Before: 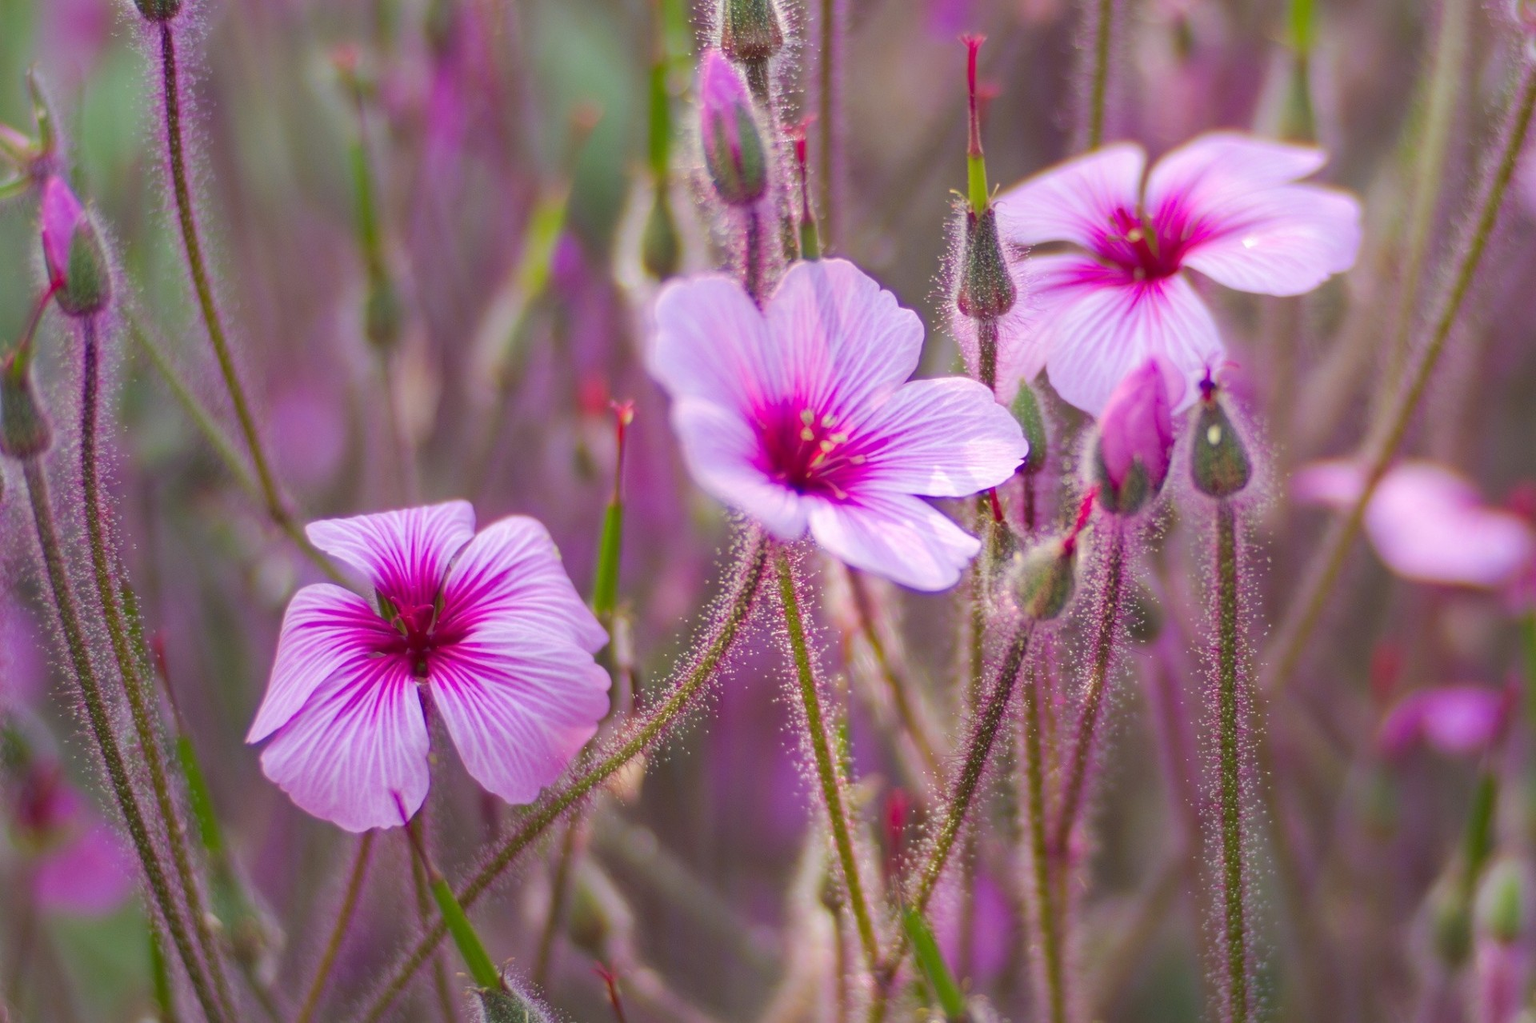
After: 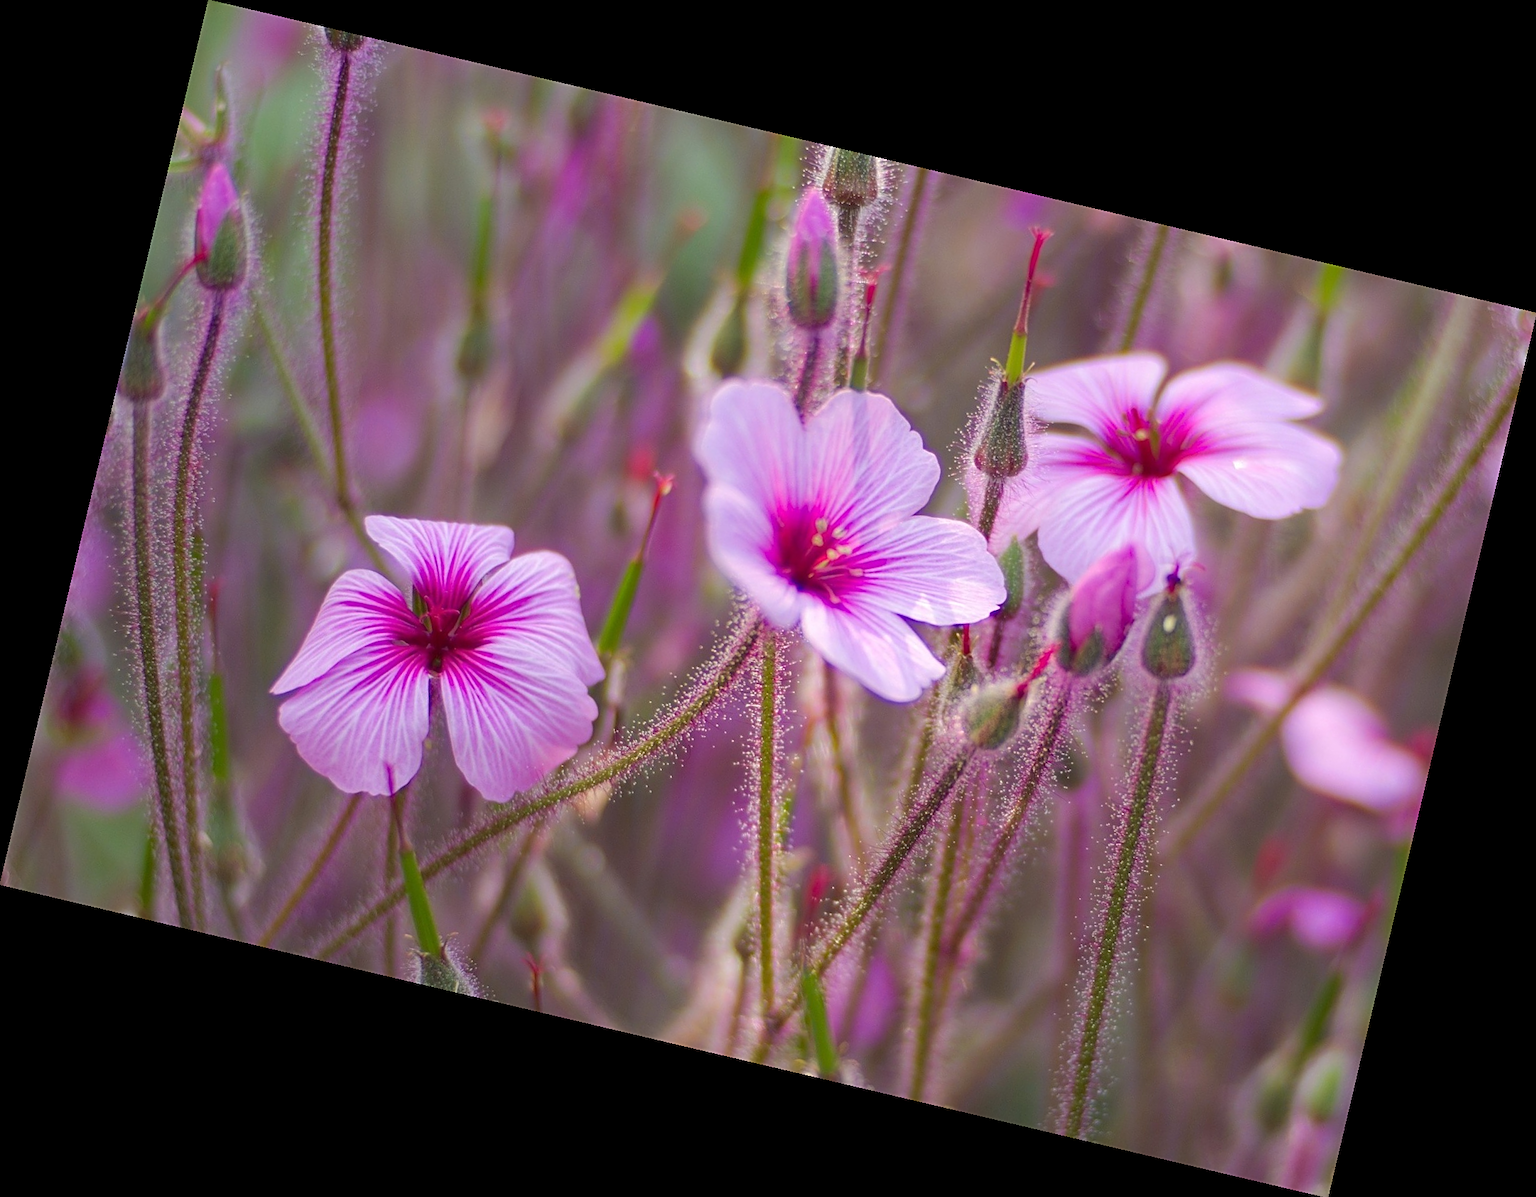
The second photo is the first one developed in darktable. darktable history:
rotate and perspective: rotation 13.27°, automatic cropping off
sharpen: on, module defaults
